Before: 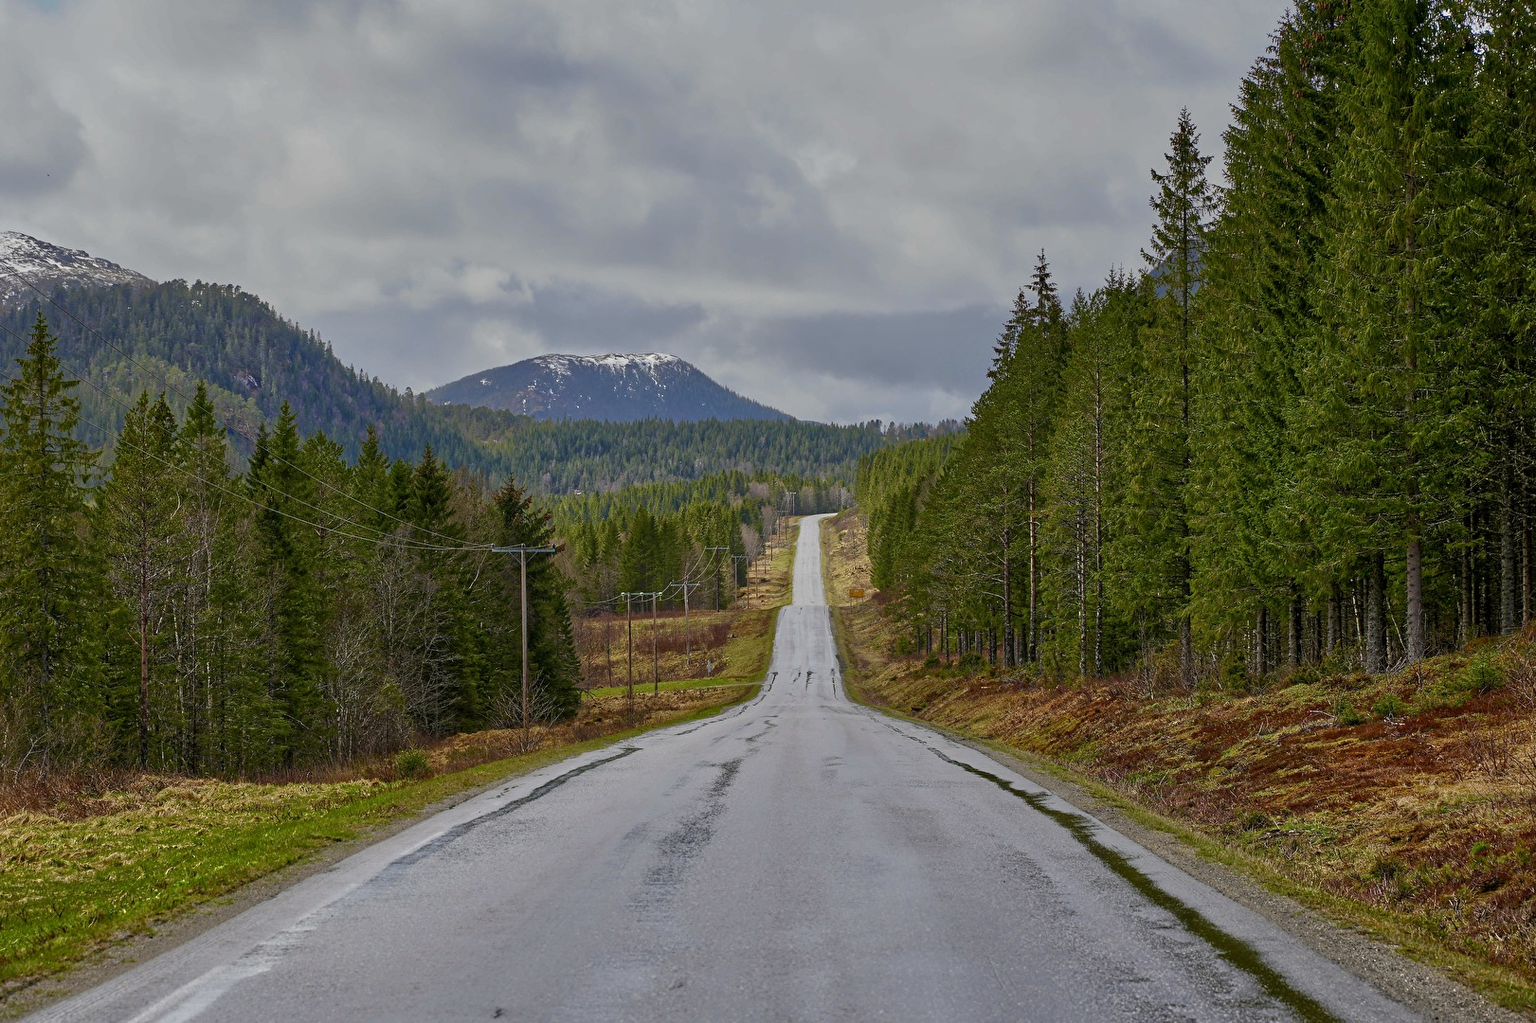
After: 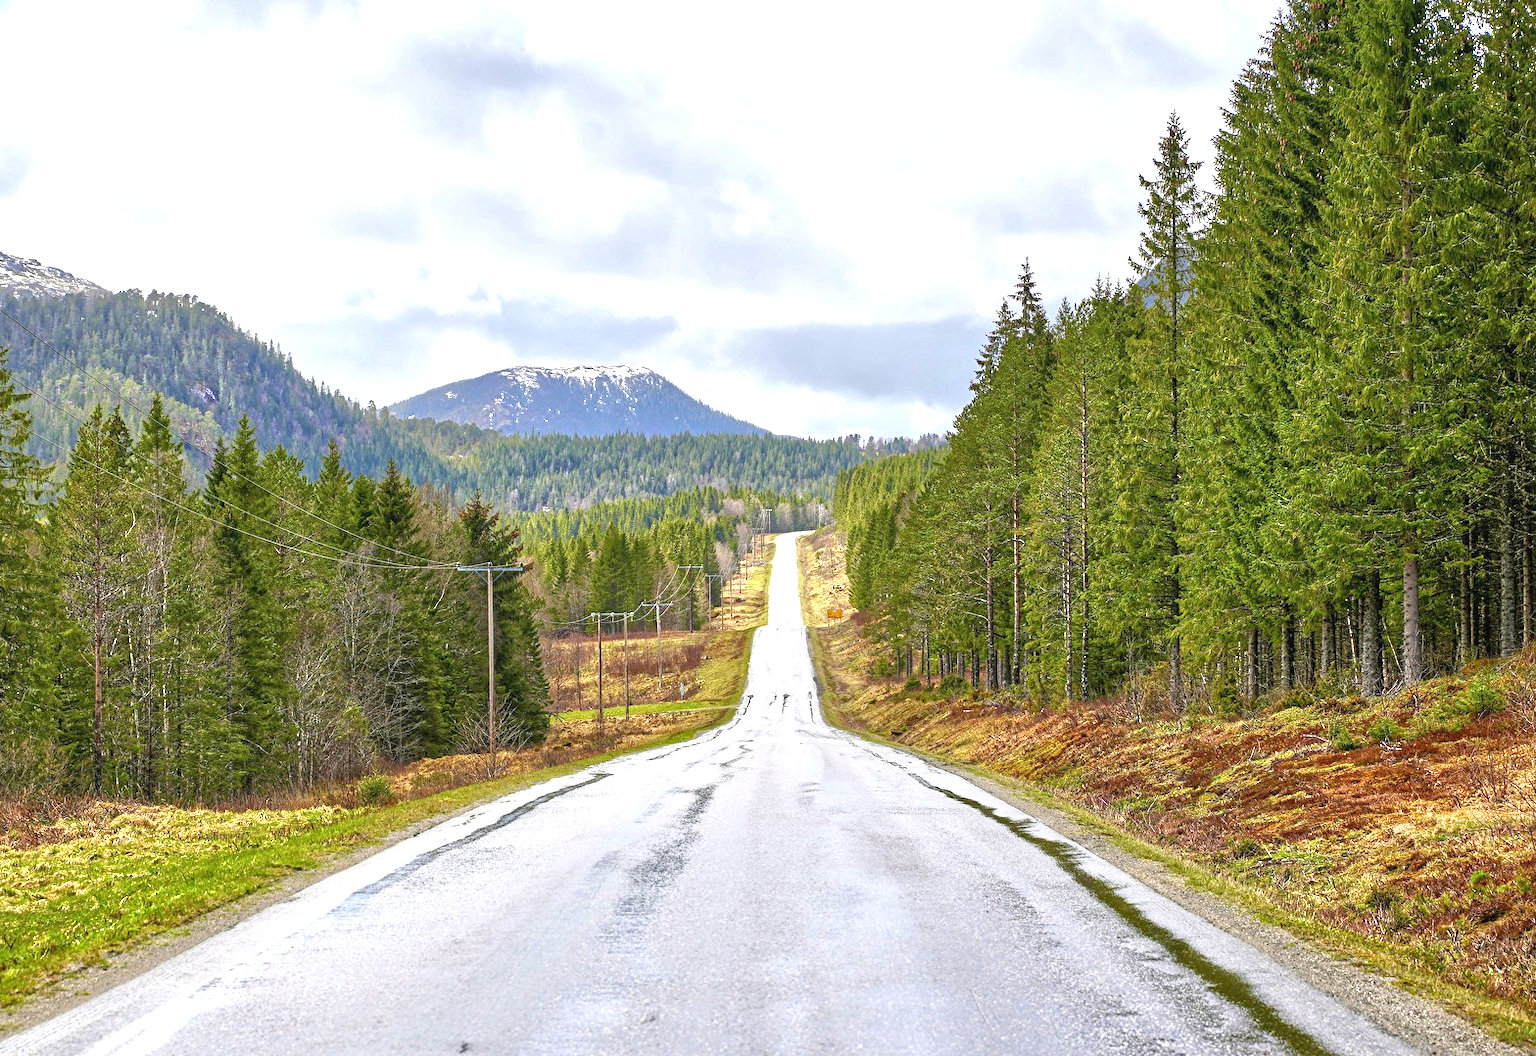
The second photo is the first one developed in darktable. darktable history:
exposure: black level correction 0, exposure 1.7 EV, compensate exposure bias true, compensate highlight preservation false
local contrast: detail 110%
crop and rotate: left 3.238%
